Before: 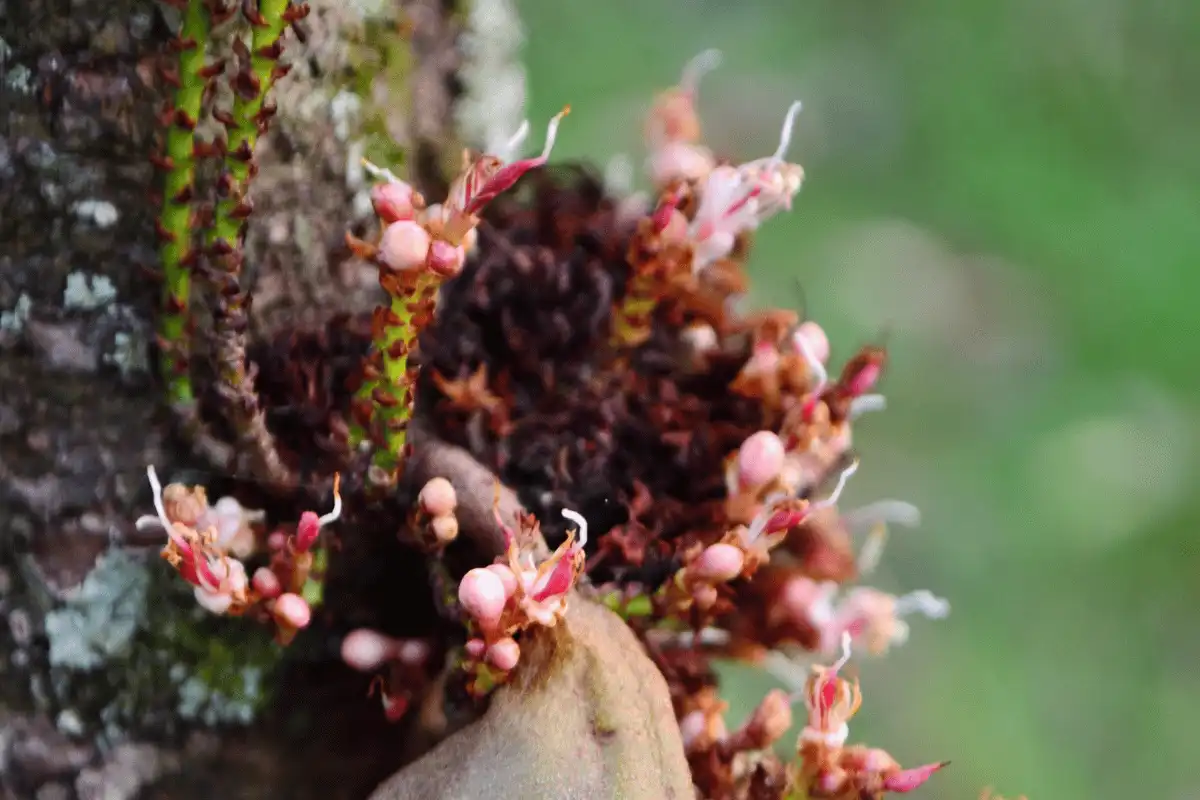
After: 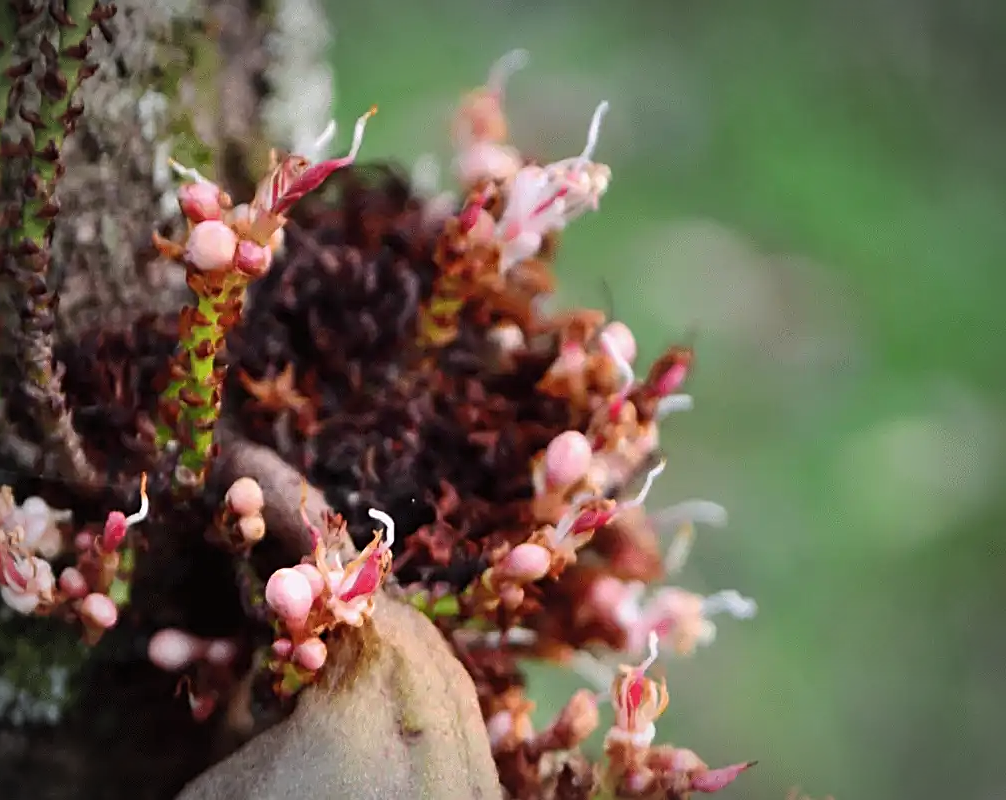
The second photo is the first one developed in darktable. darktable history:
vignetting: automatic ratio true
sharpen: on, module defaults
crop: left 16.145%
tone equalizer: -8 EV -0.55 EV
